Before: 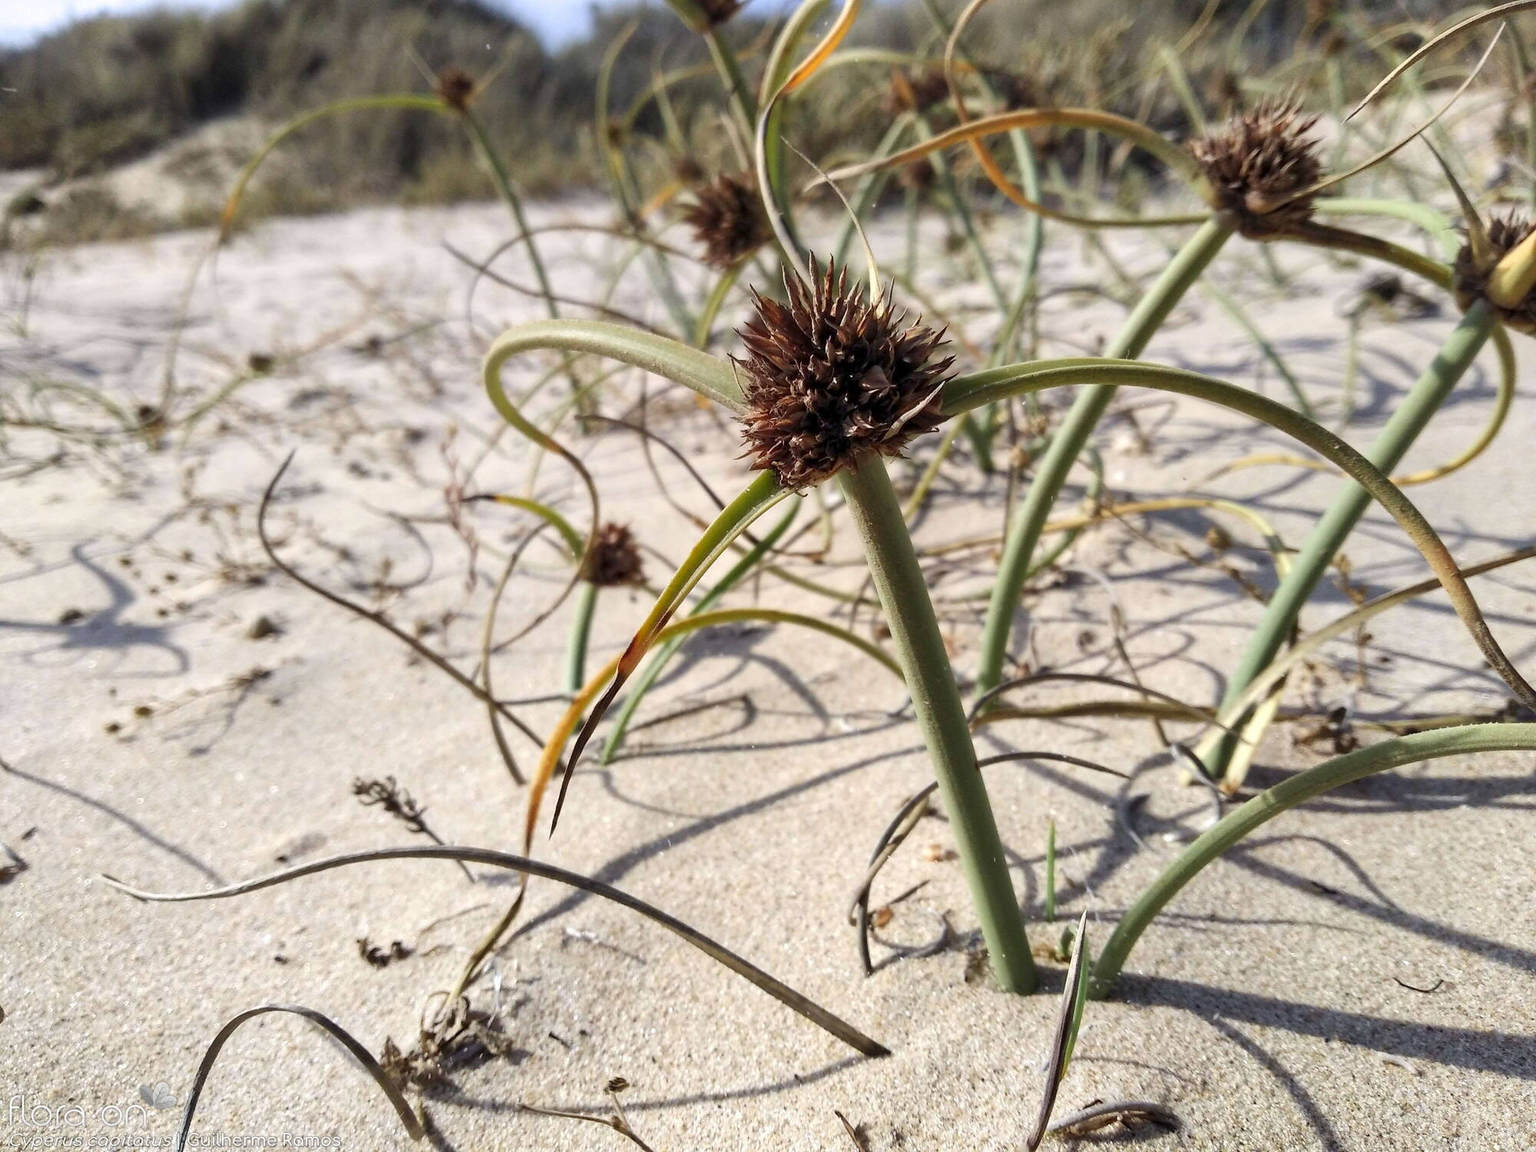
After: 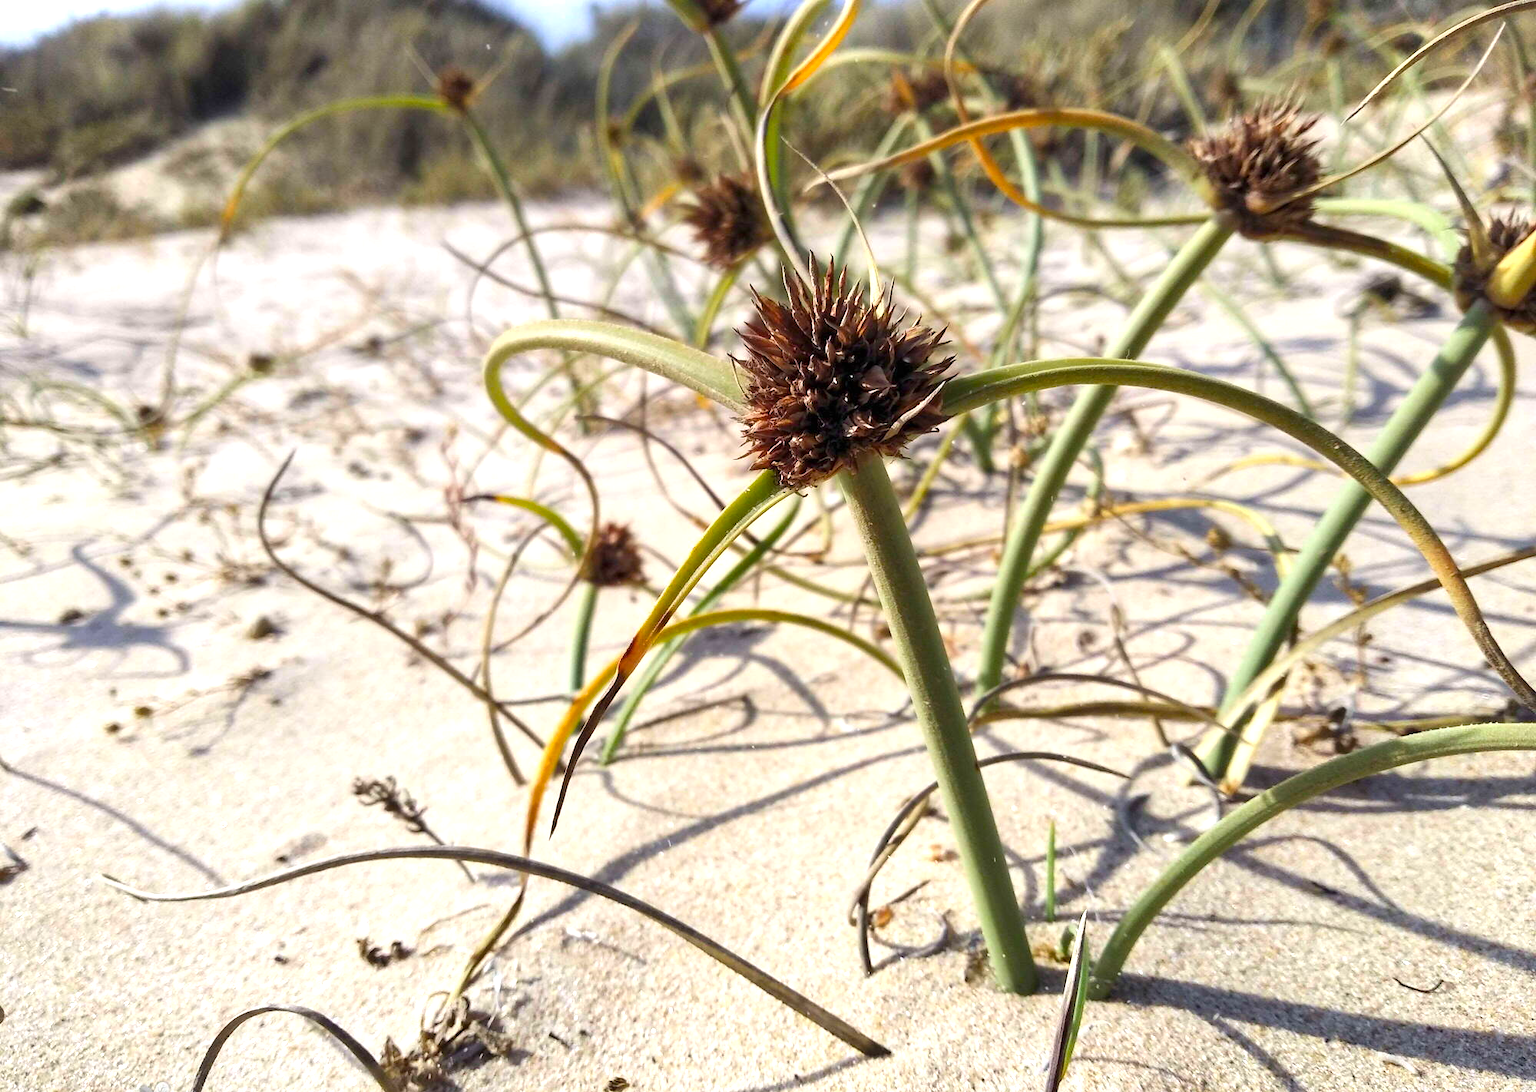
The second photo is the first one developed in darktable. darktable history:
crop and rotate: top 0%, bottom 5.097%
exposure: black level correction 0, exposure 0.5 EV, compensate highlight preservation false
color balance rgb: perceptual saturation grading › global saturation 20%, global vibrance 20%
tone equalizer: on, module defaults
